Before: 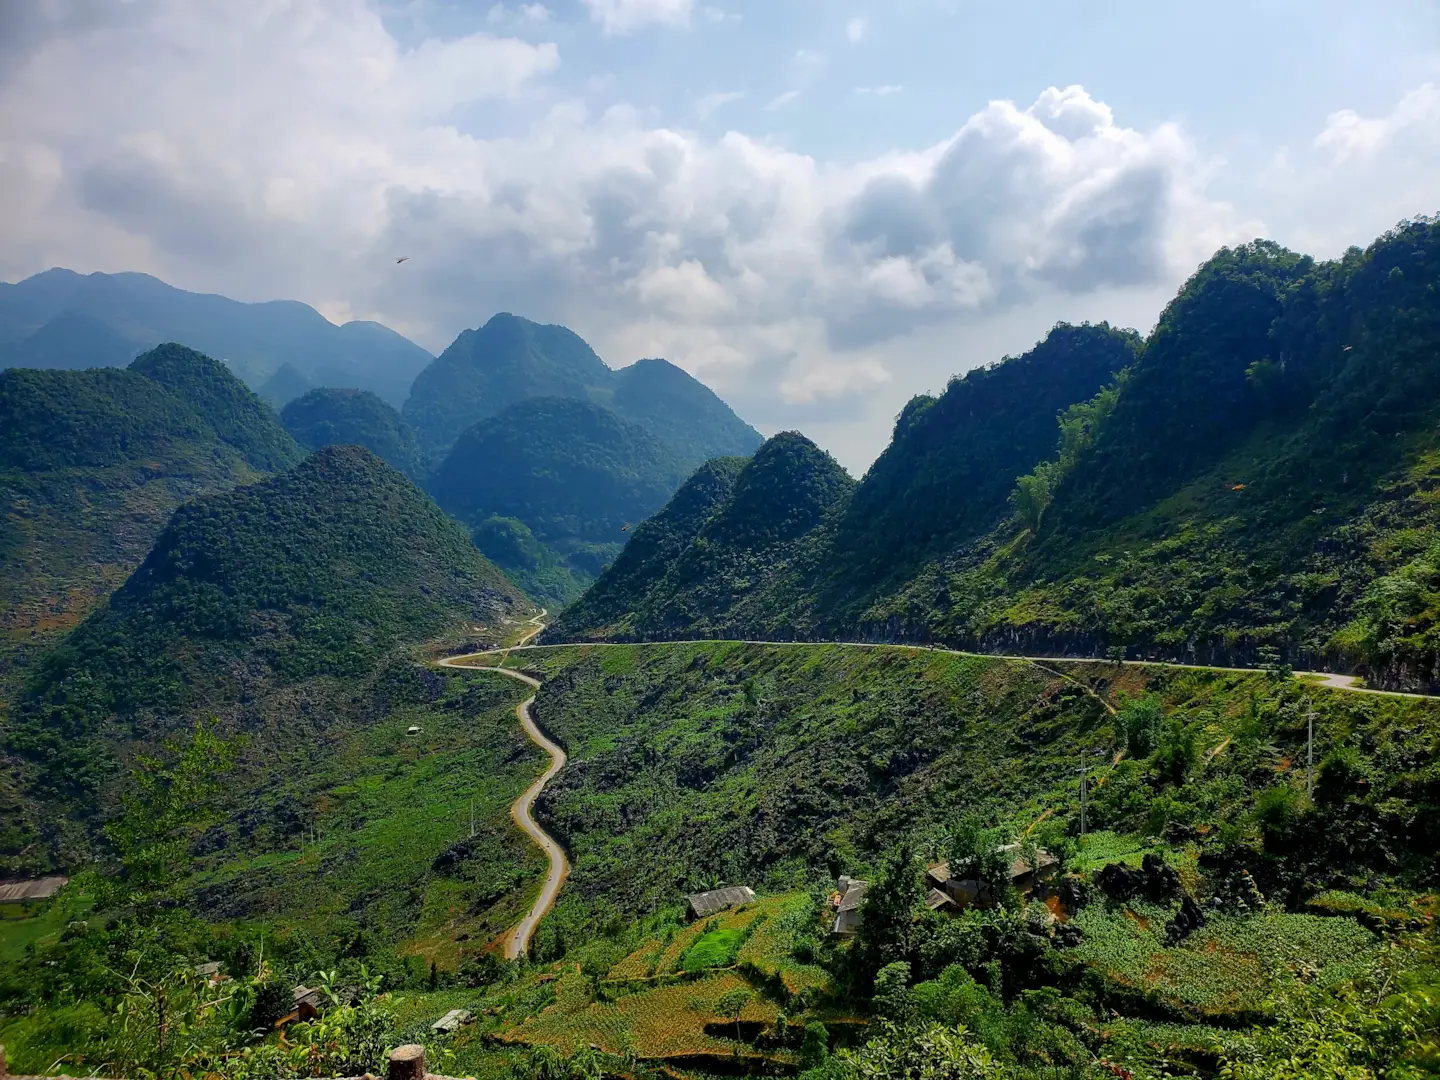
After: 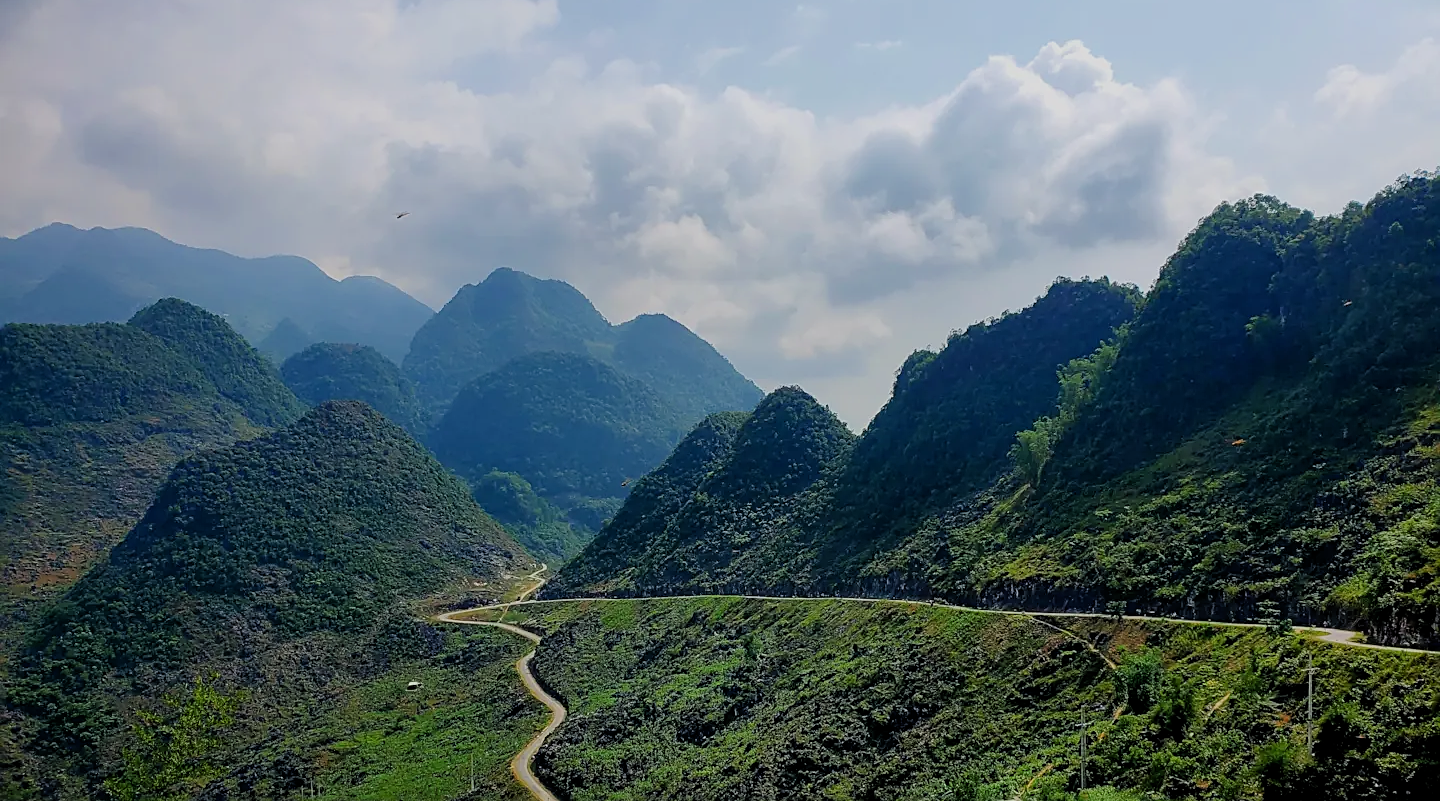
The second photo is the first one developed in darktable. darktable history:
crop: top 4.212%, bottom 21.563%
sharpen: on, module defaults
filmic rgb: middle gray luminance 18.24%, black relative exposure -8.98 EV, white relative exposure 3.71 EV, threshold 2.94 EV, target black luminance 0%, hardness 4.81, latitude 67.59%, contrast 0.941, highlights saturation mix 20.98%, shadows ↔ highlights balance 20.79%, enable highlight reconstruction true
